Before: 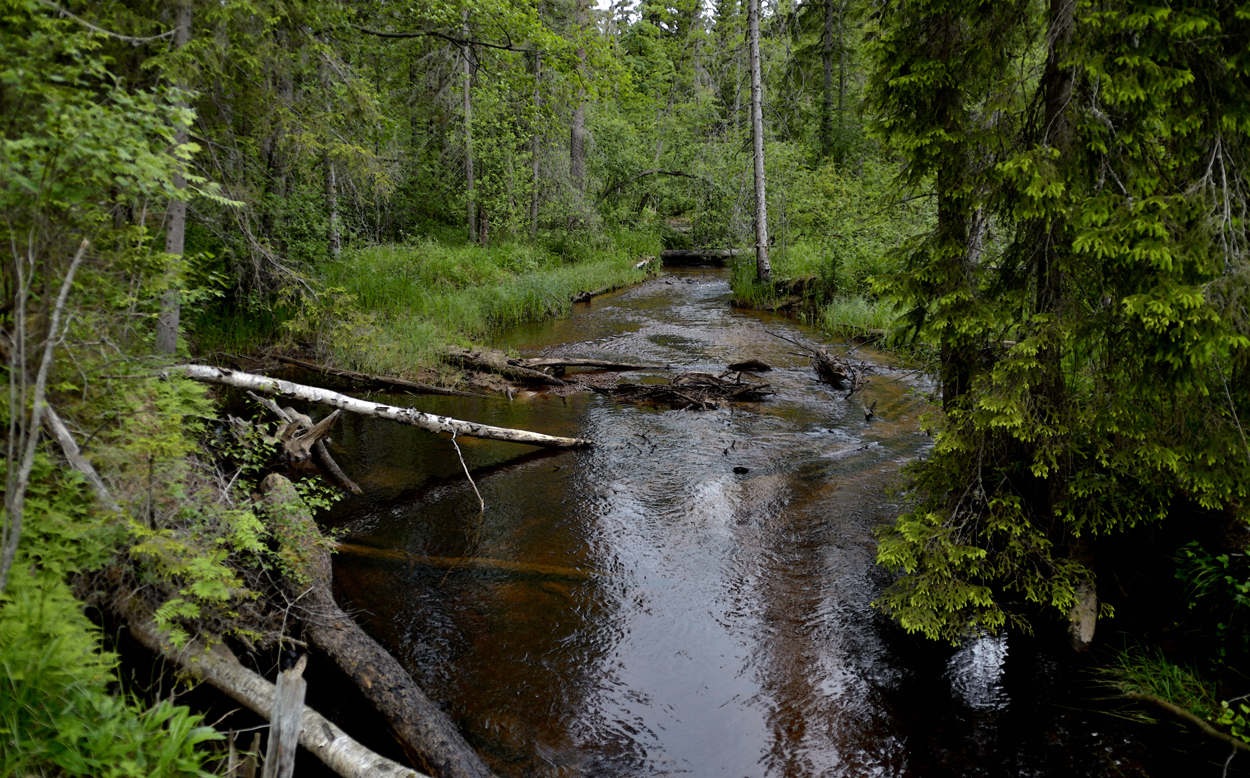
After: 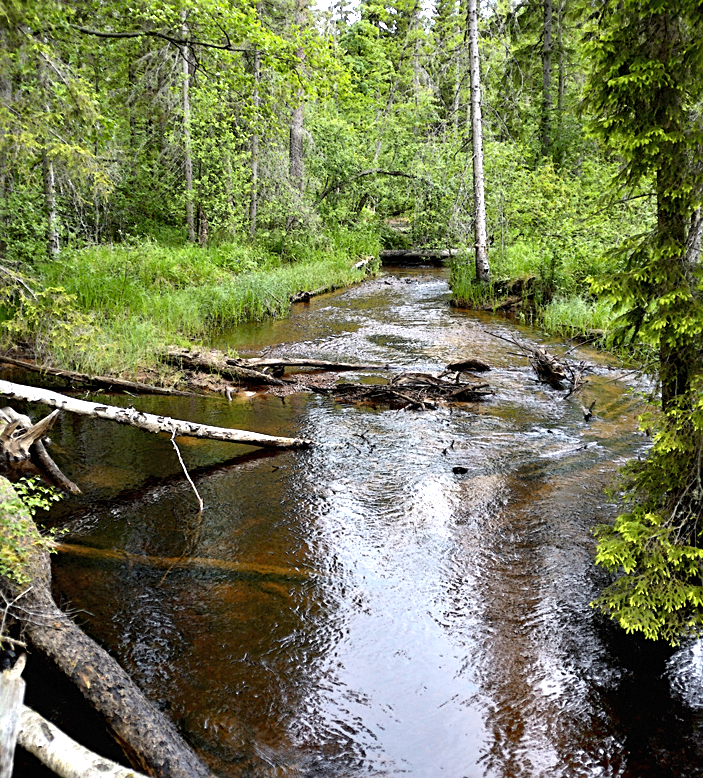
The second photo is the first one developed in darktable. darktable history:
crop and rotate: left 22.516%, right 21.234%
exposure: black level correction 0, exposure 1.45 EV, compensate exposure bias true, compensate highlight preservation false
sharpen: radius 2.529, amount 0.323
